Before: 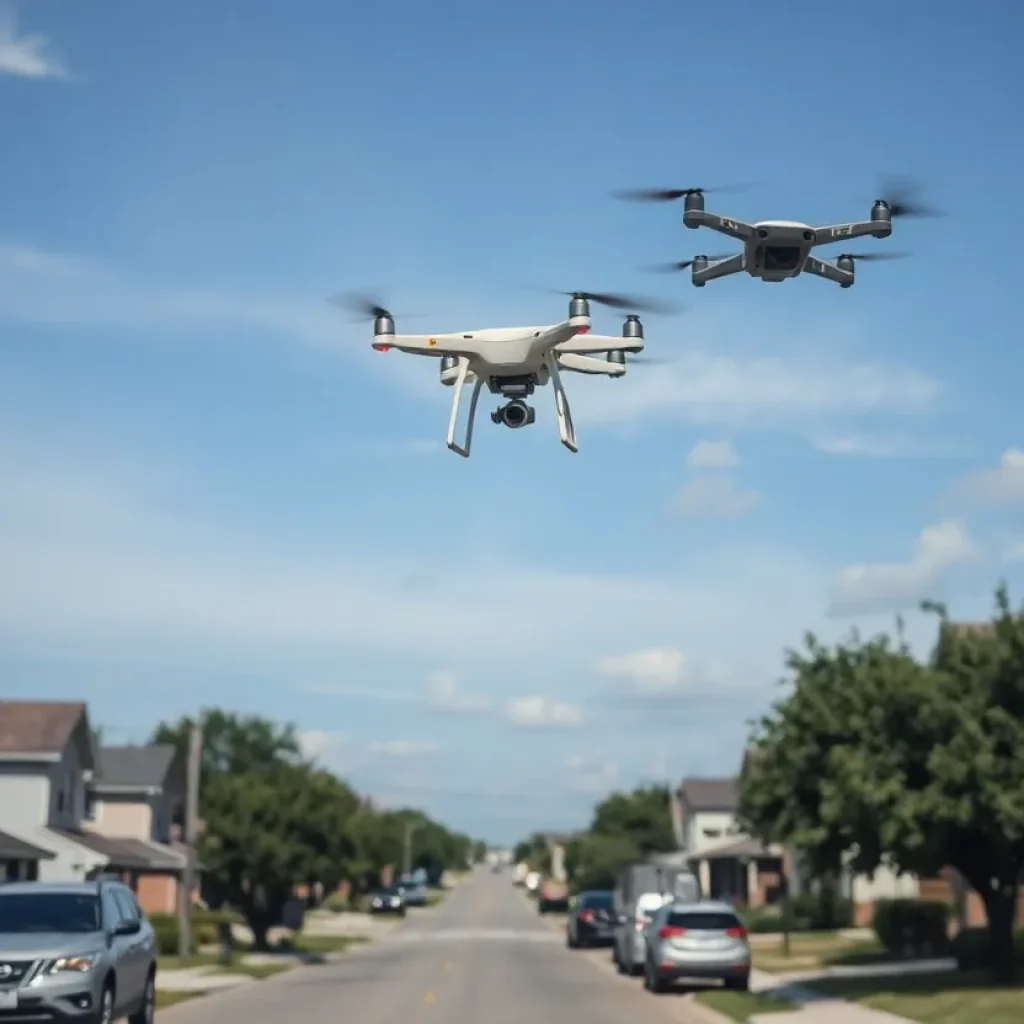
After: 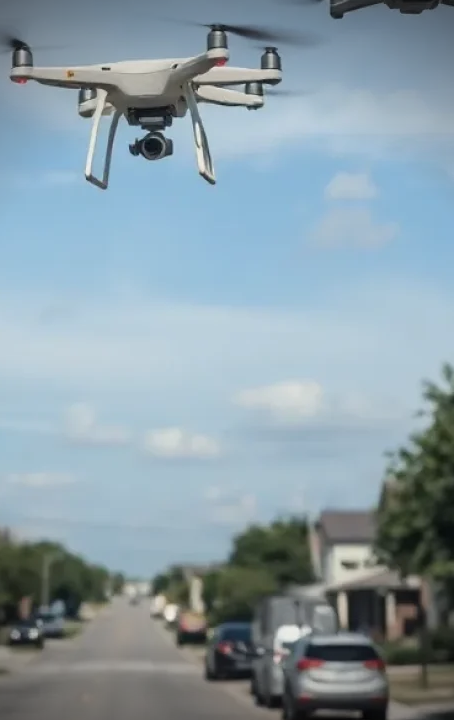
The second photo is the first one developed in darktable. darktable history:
crop: left 35.432%, top 26.233%, right 20.145%, bottom 3.432%
vignetting: fall-off start 75%, brightness -0.692, width/height ratio 1.084
